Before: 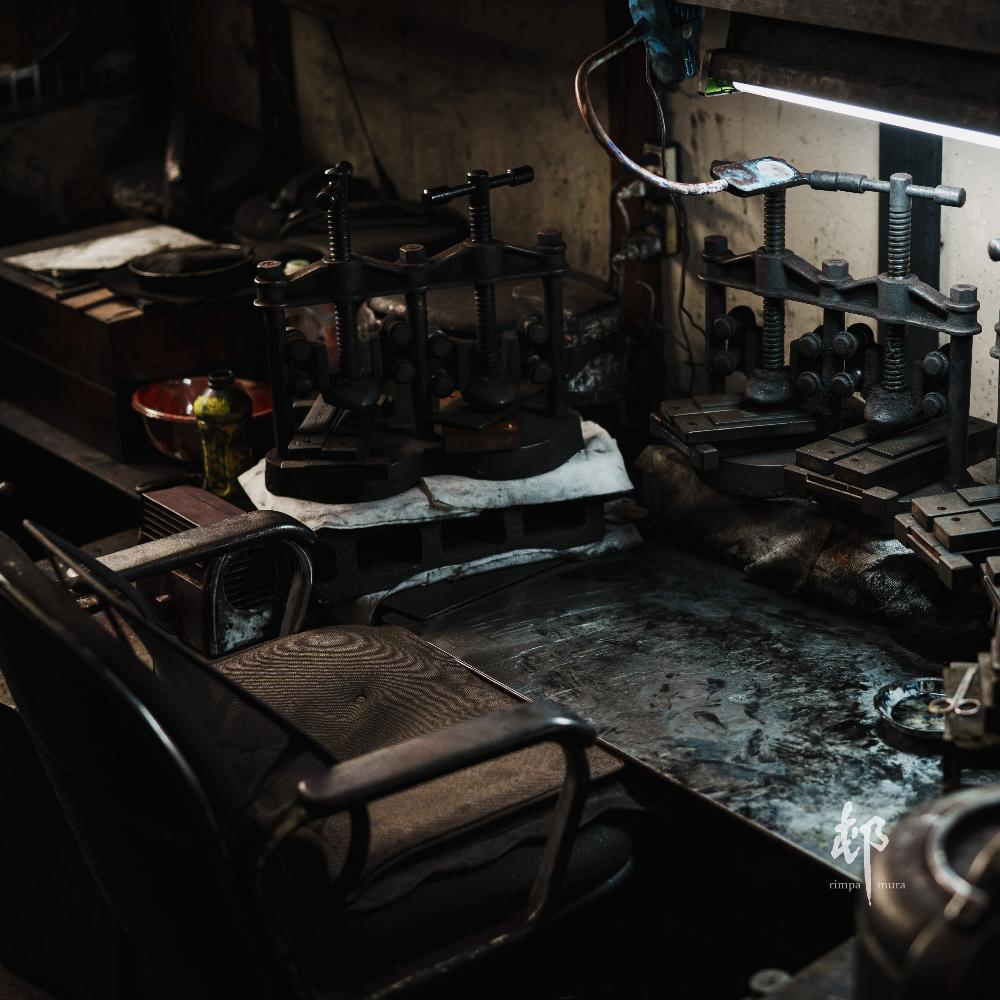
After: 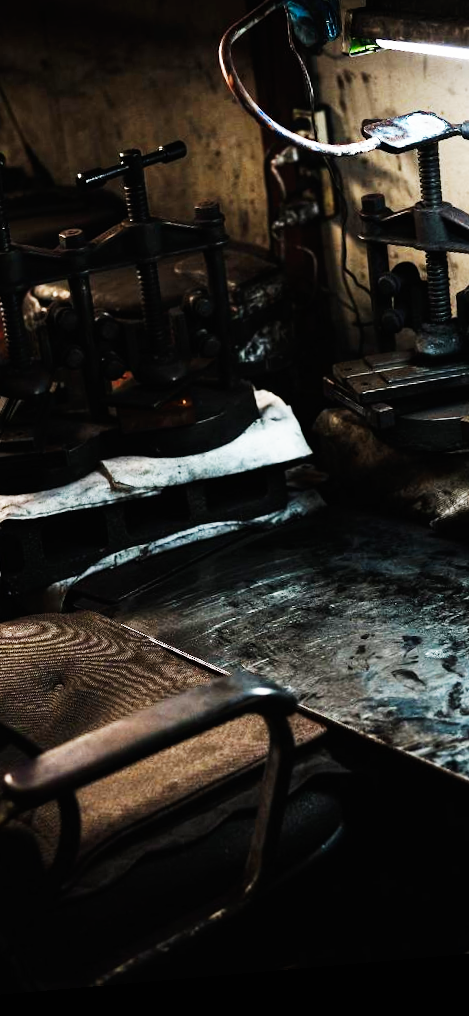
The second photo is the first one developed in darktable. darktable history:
crop: left 33.452%, top 6.025%, right 23.155%
rotate and perspective: rotation -4.98°, automatic cropping off
base curve: curves: ch0 [(0, 0) (0.007, 0.004) (0.027, 0.03) (0.046, 0.07) (0.207, 0.54) (0.442, 0.872) (0.673, 0.972) (1, 1)], preserve colors none
